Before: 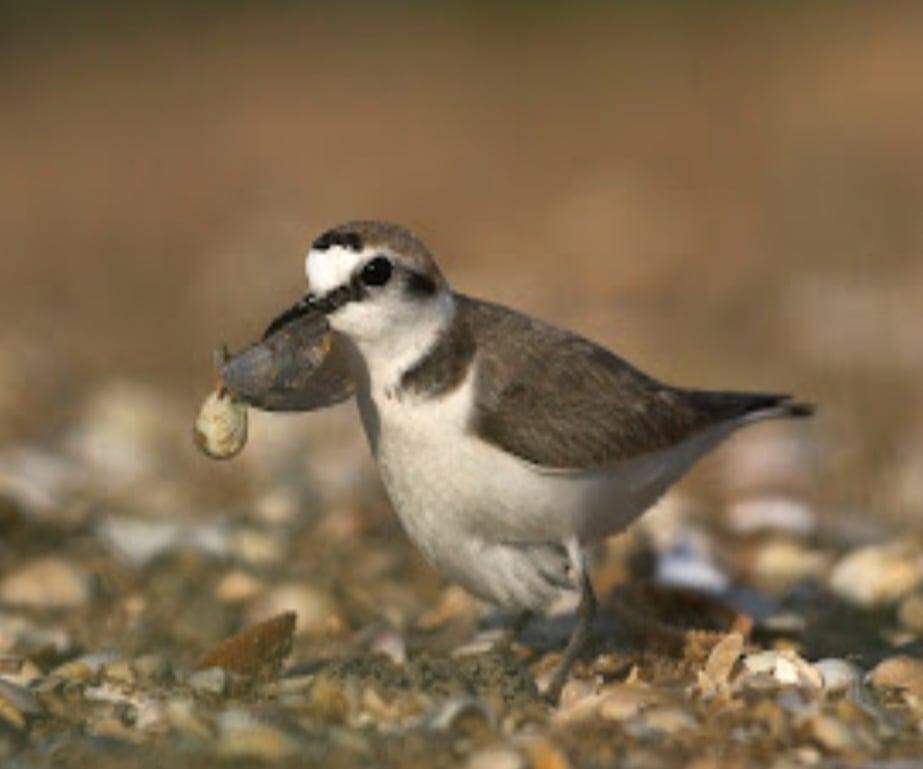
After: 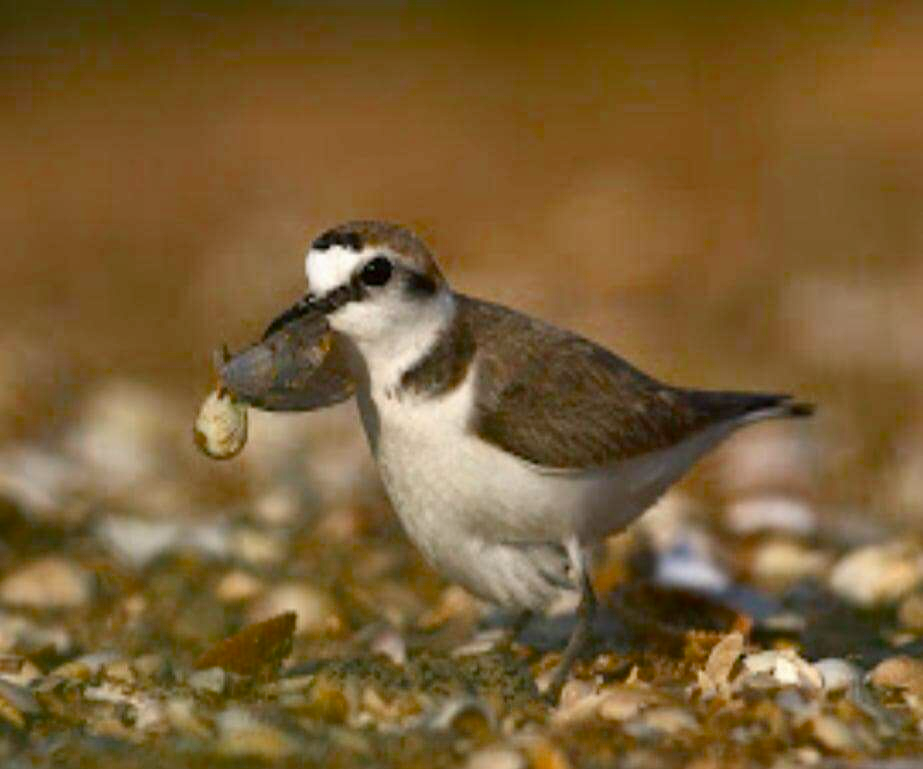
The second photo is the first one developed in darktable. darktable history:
exposure: exposure -0.026 EV, compensate highlight preservation false
color balance rgb: linear chroma grading › mid-tones 7.492%, perceptual saturation grading › global saturation 20%, perceptual saturation grading › highlights -25.902%, perceptual saturation grading › shadows 24.705%, global vibrance 16.239%, saturation formula JzAzBz (2021)
